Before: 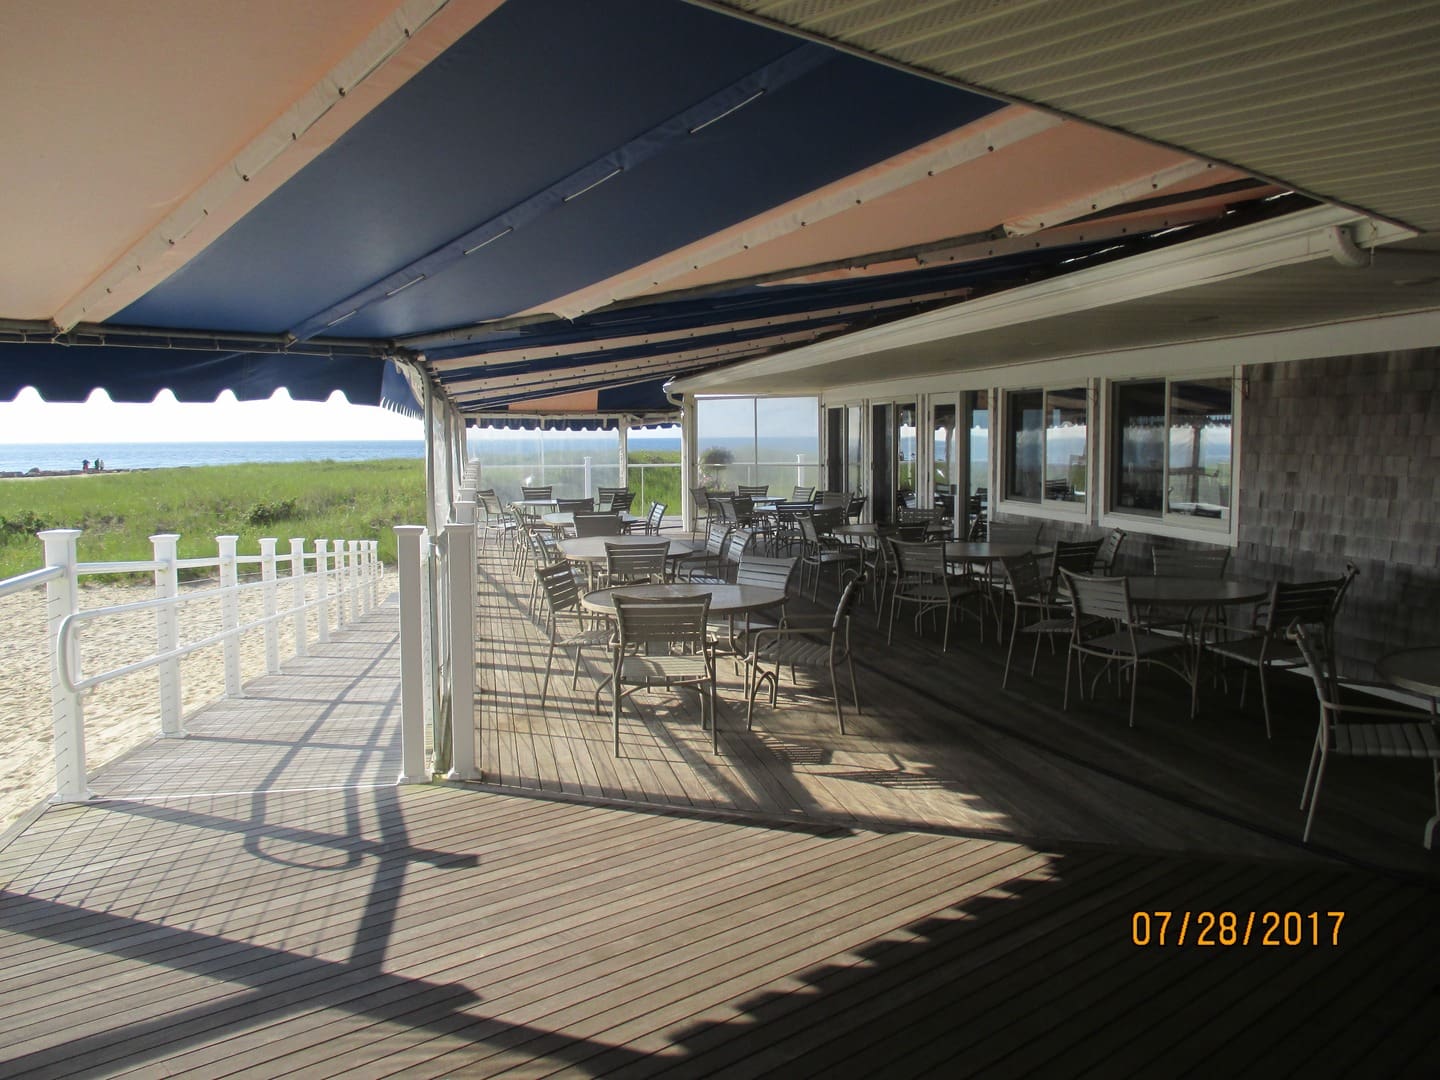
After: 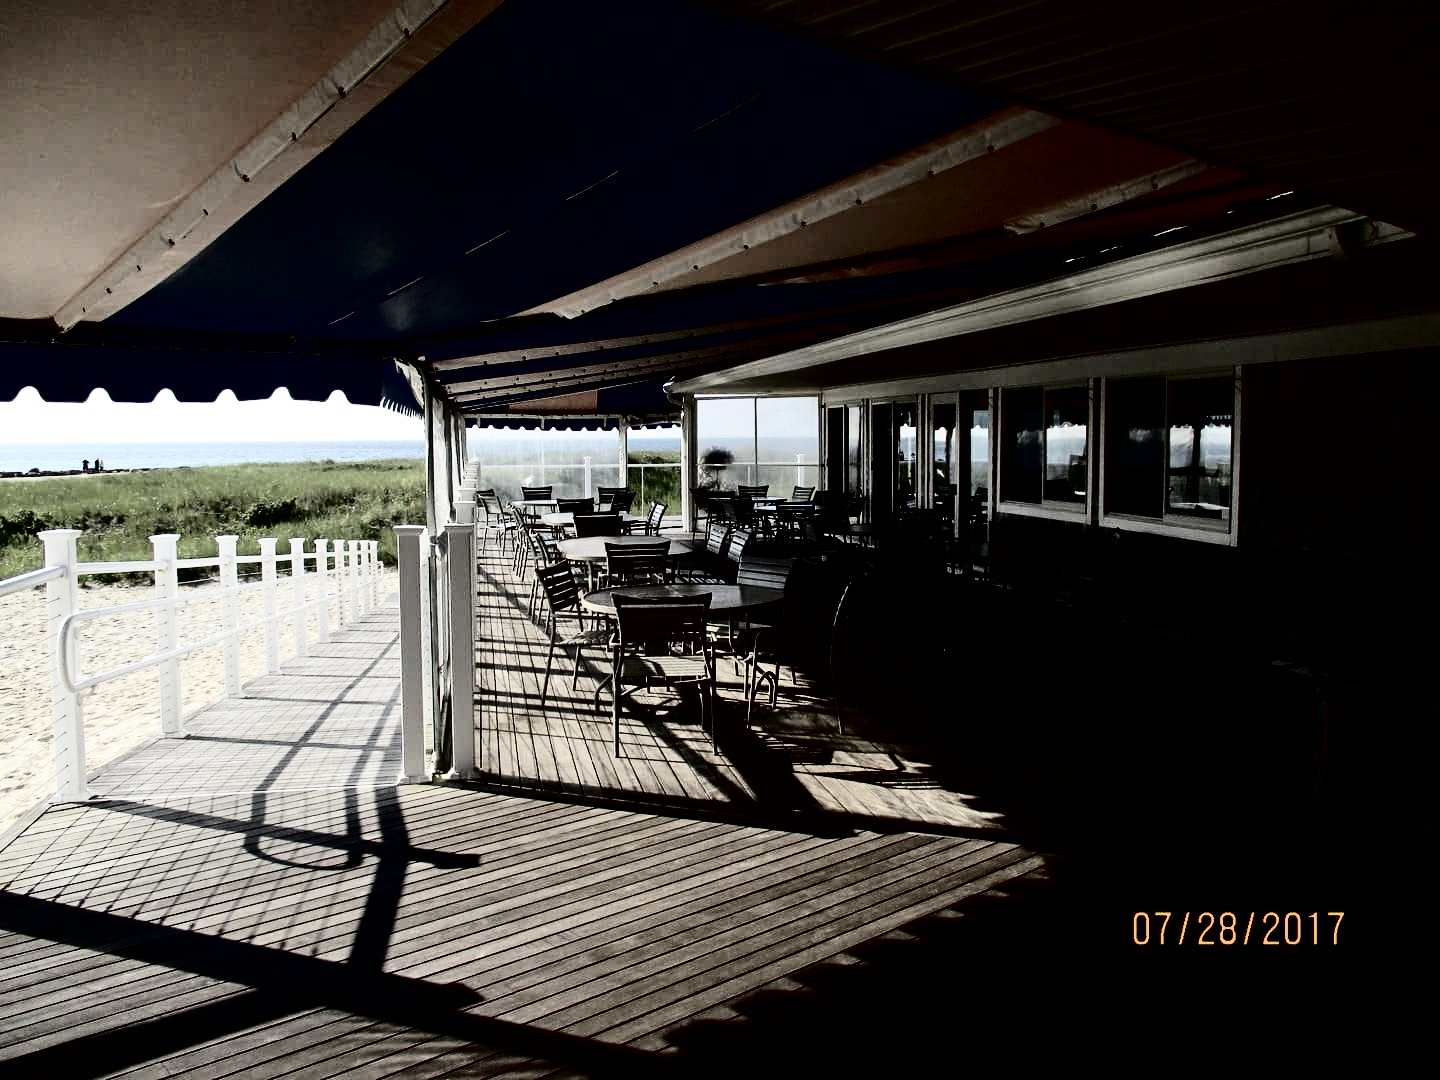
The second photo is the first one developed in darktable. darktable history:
color correction: highlights b* 0.043, saturation 0.307
contrast brightness saturation: contrast 0.758, brightness -0.997, saturation 0.985
